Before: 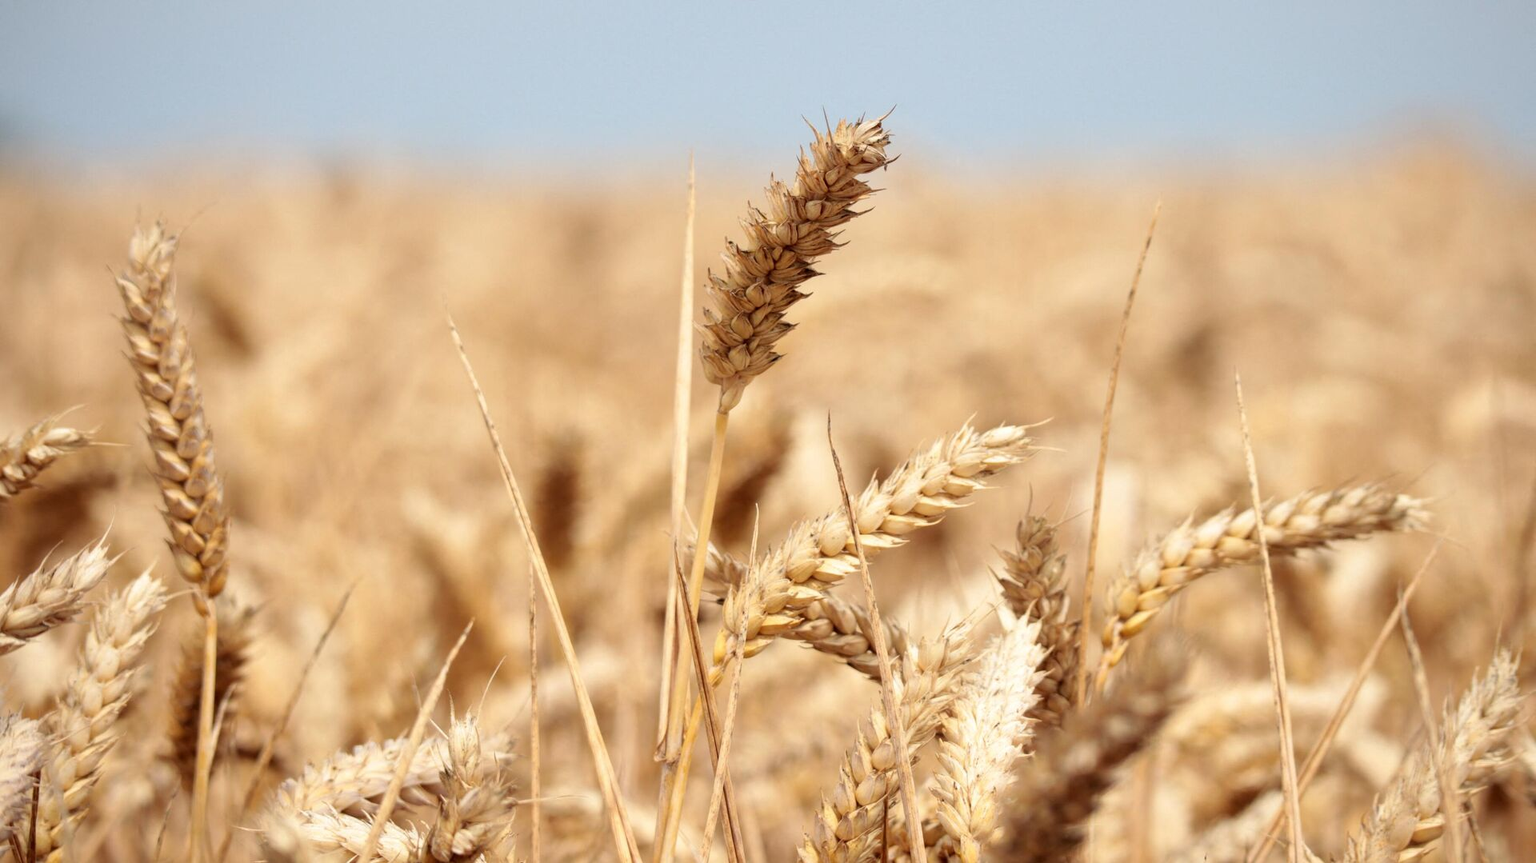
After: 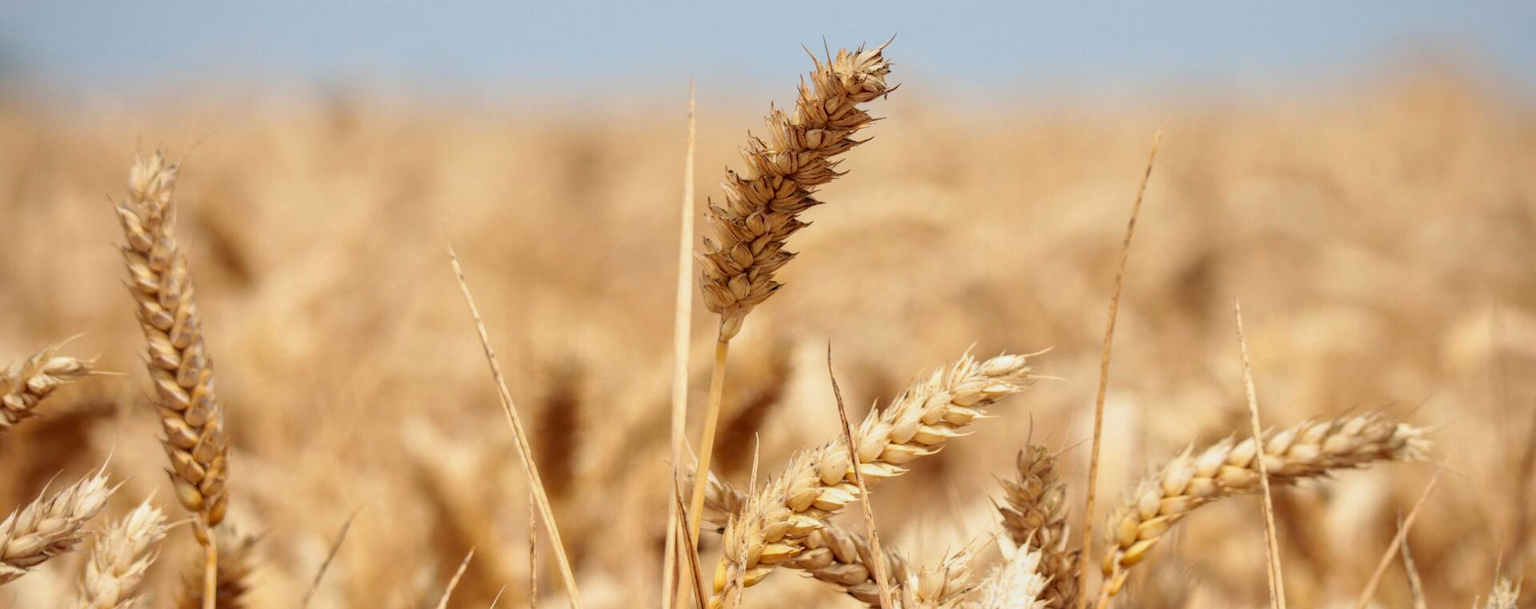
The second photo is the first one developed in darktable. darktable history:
local contrast: on, module defaults
lowpass: radius 0.1, contrast 0.85, saturation 1.1, unbound 0
crop and rotate: top 8.293%, bottom 20.996%
